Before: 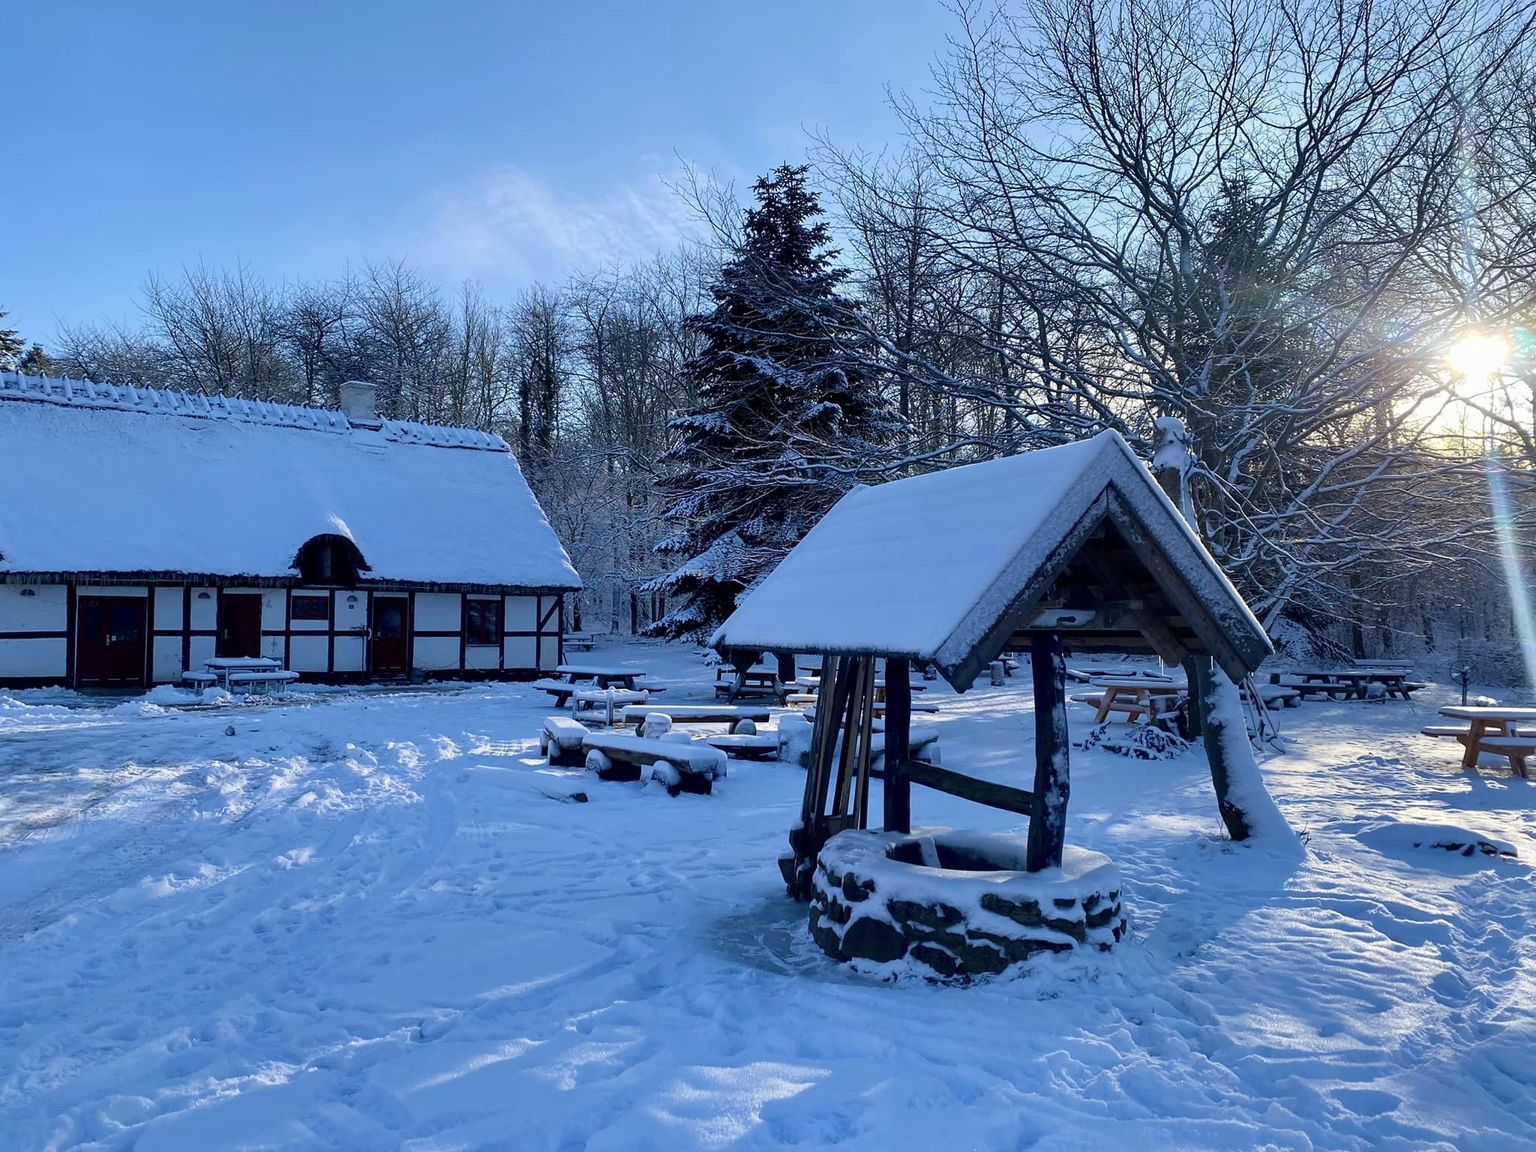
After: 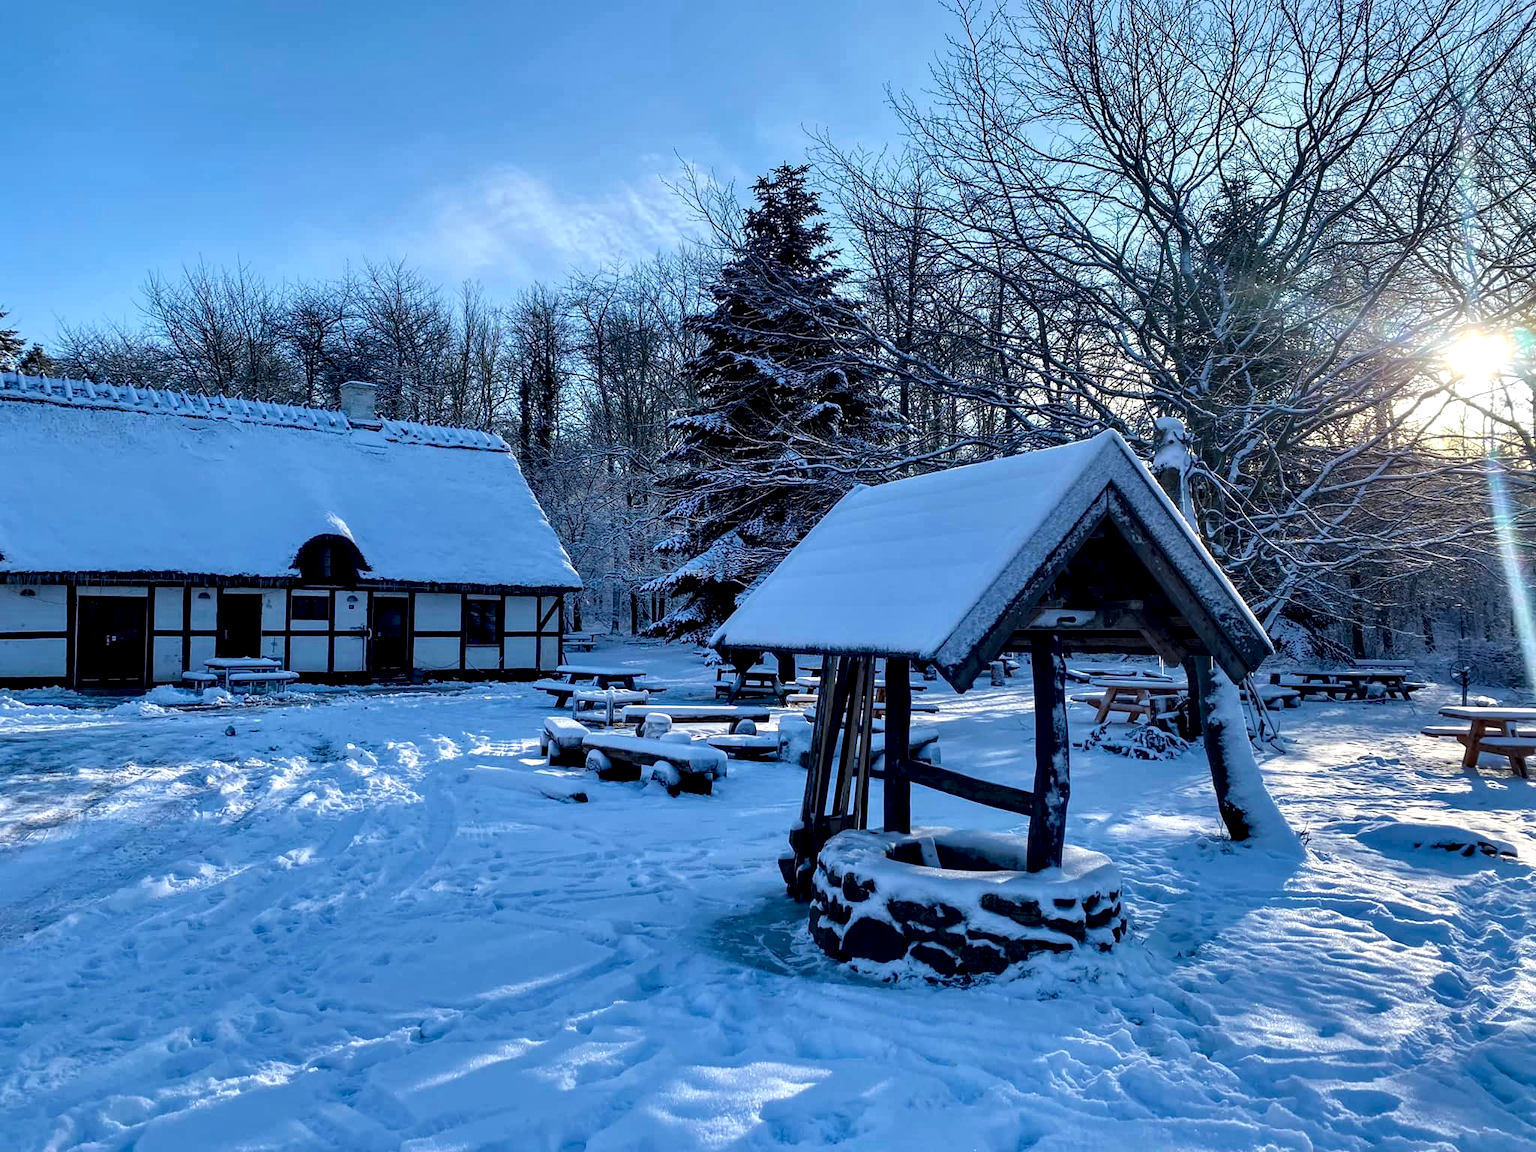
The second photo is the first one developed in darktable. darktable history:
contrast equalizer: y [[0.531, 0.548, 0.559, 0.557, 0.544, 0.527], [0.5 ×6], [0.5 ×6], [0 ×6], [0 ×6]]
local contrast: detail 130%
